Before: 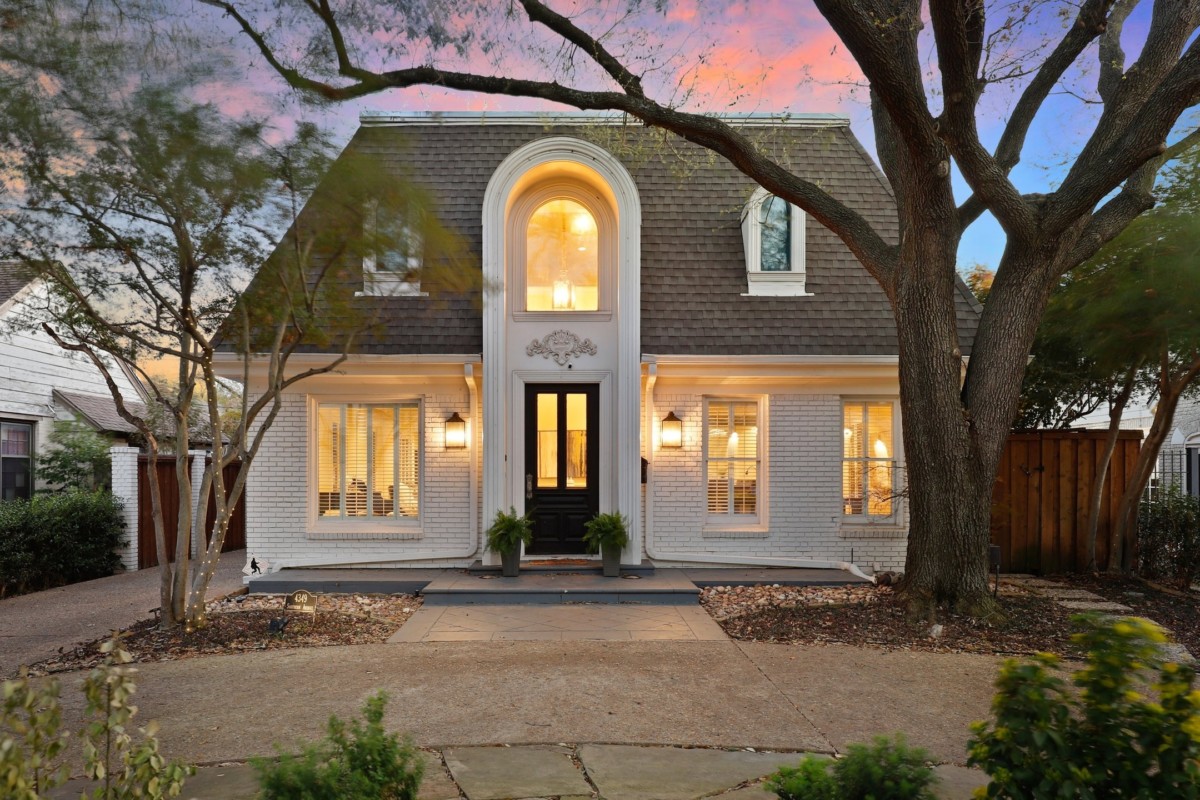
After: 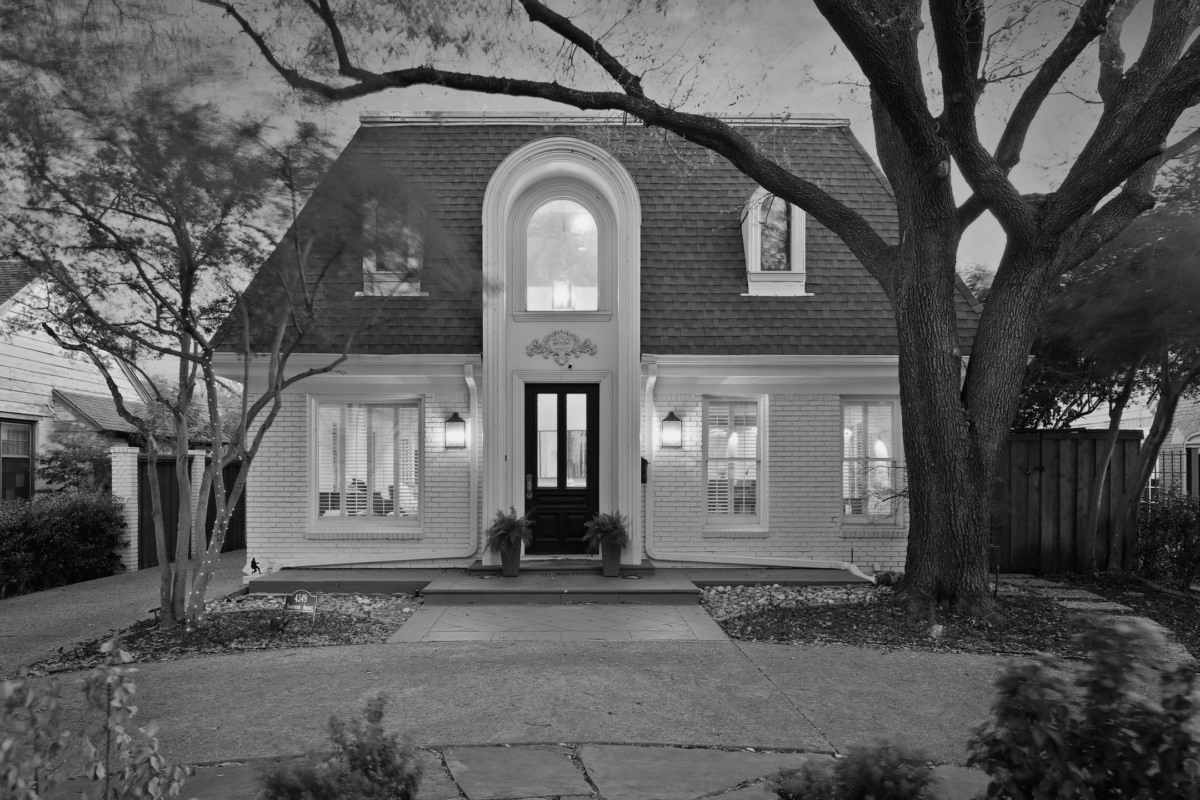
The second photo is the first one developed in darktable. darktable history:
white balance: red 0.984, blue 1.059
monochrome: a -71.75, b 75.82
